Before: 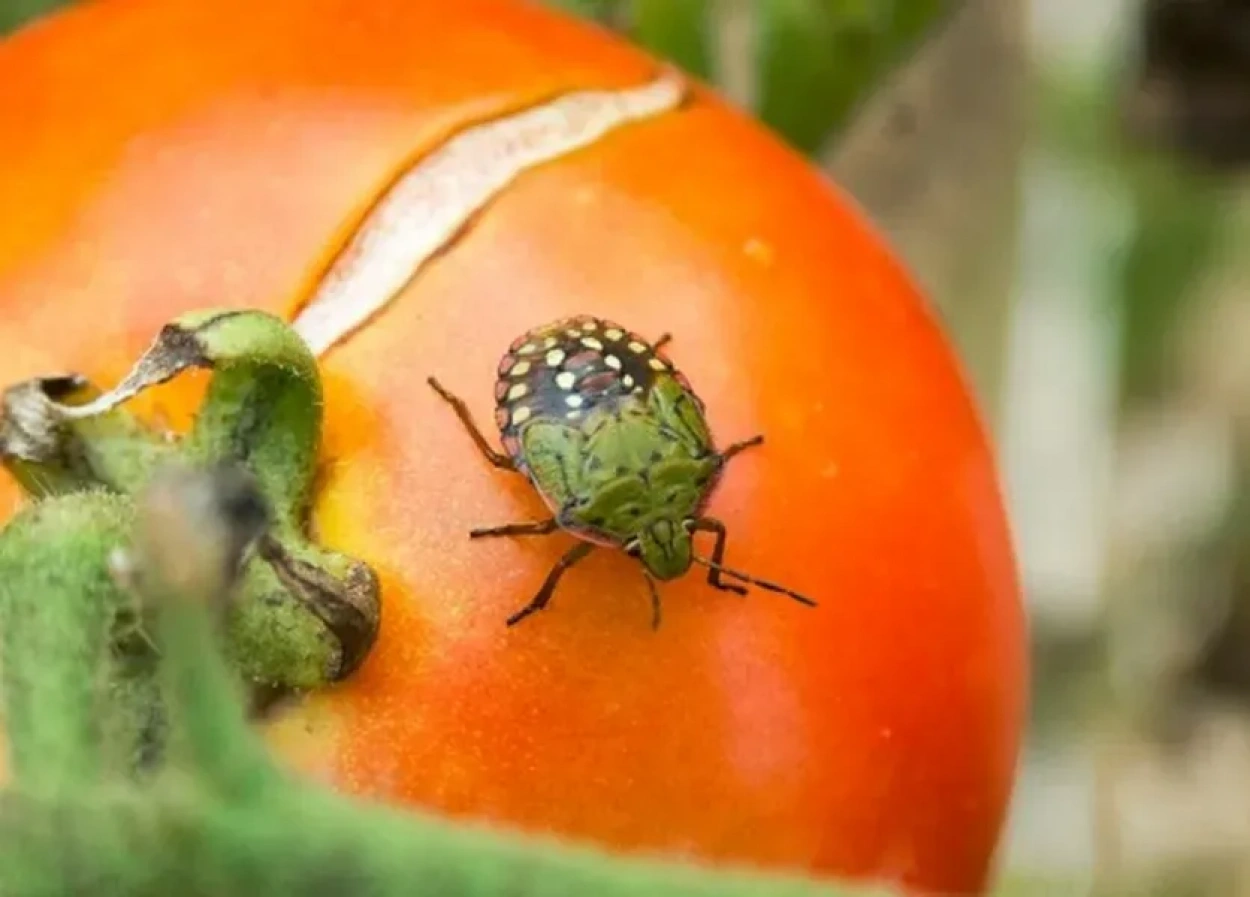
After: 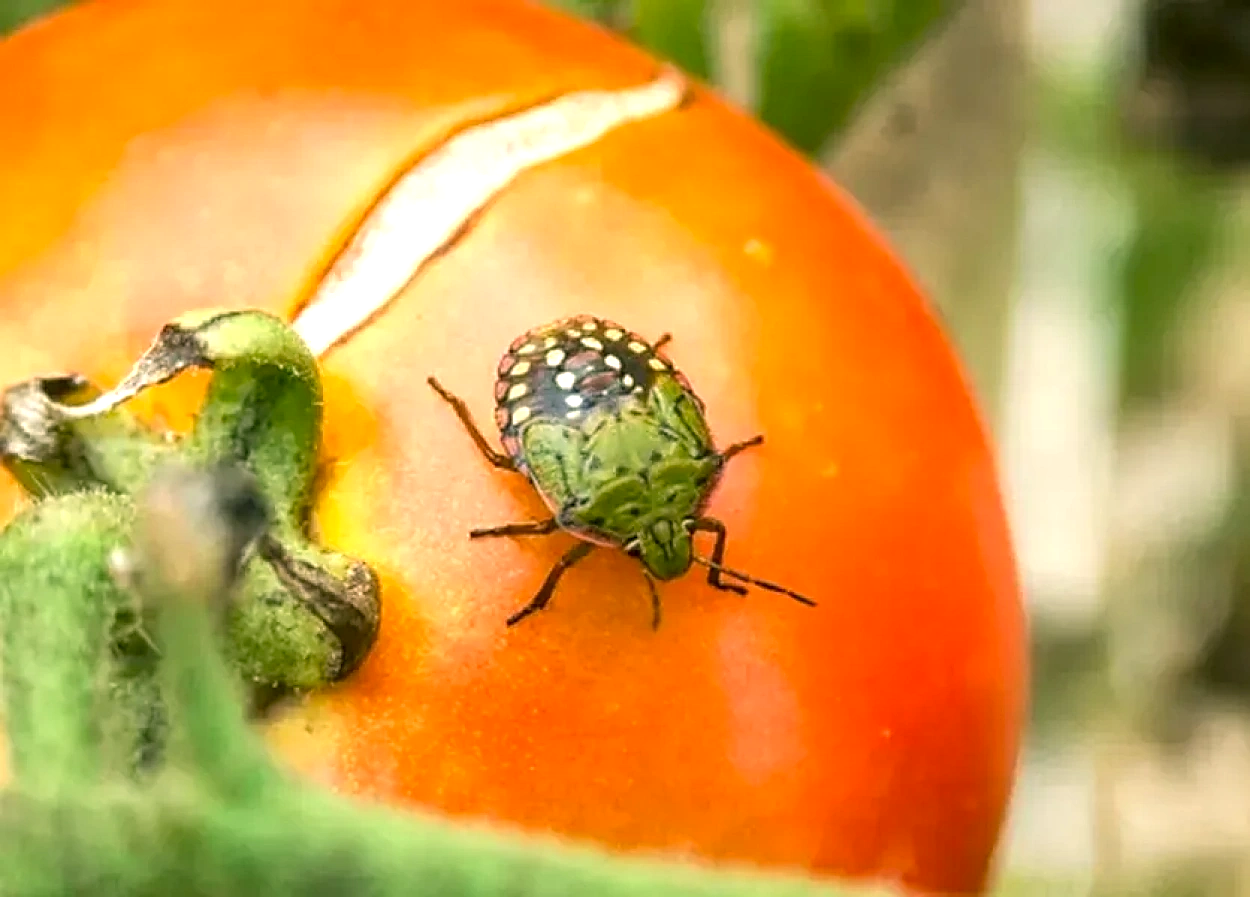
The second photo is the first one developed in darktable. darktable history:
color correction: highlights a* 4.02, highlights b* 4.98, shadows a* -7.55, shadows b* 4.98
exposure: black level correction 0, exposure 0.5 EV, compensate exposure bias true, compensate highlight preservation false
local contrast: on, module defaults
sharpen: on, module defaults
